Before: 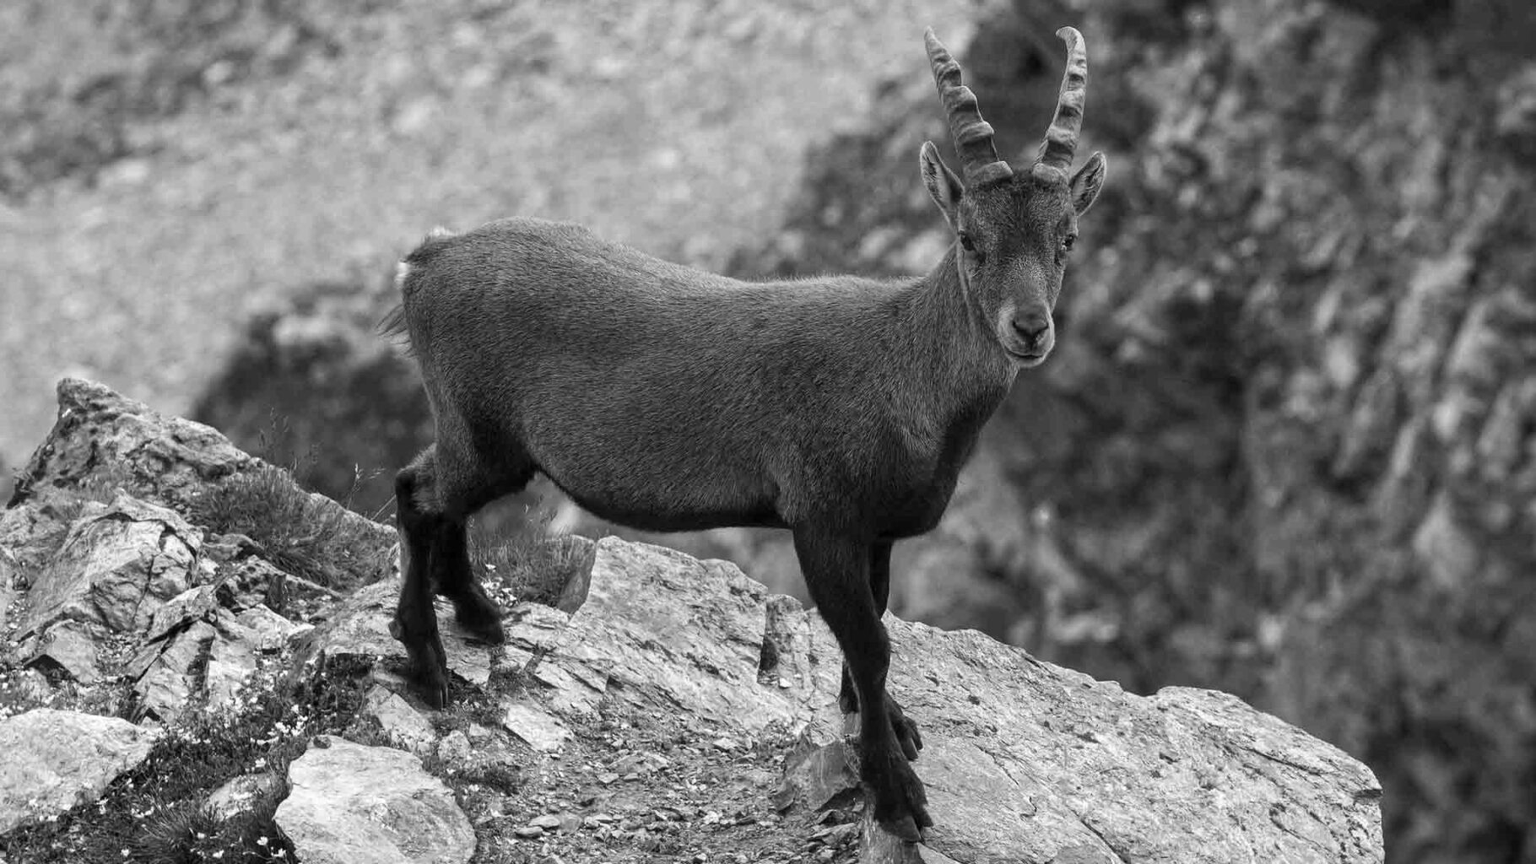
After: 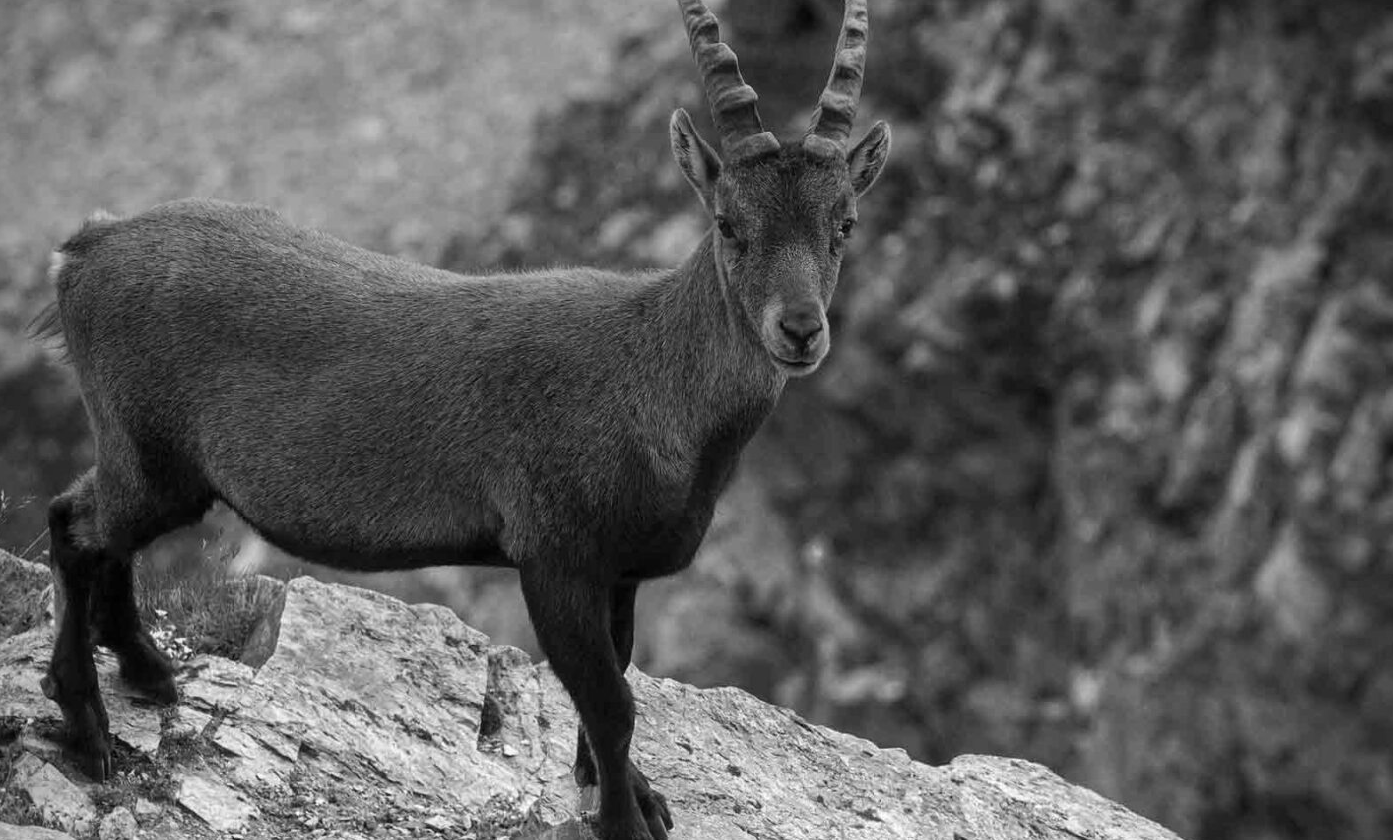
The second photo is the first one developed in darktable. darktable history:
vignetting: on, module defaults
graduated density: on, module defaults
crop: left 23.095%, top 5.827%, bottom 11.854%
